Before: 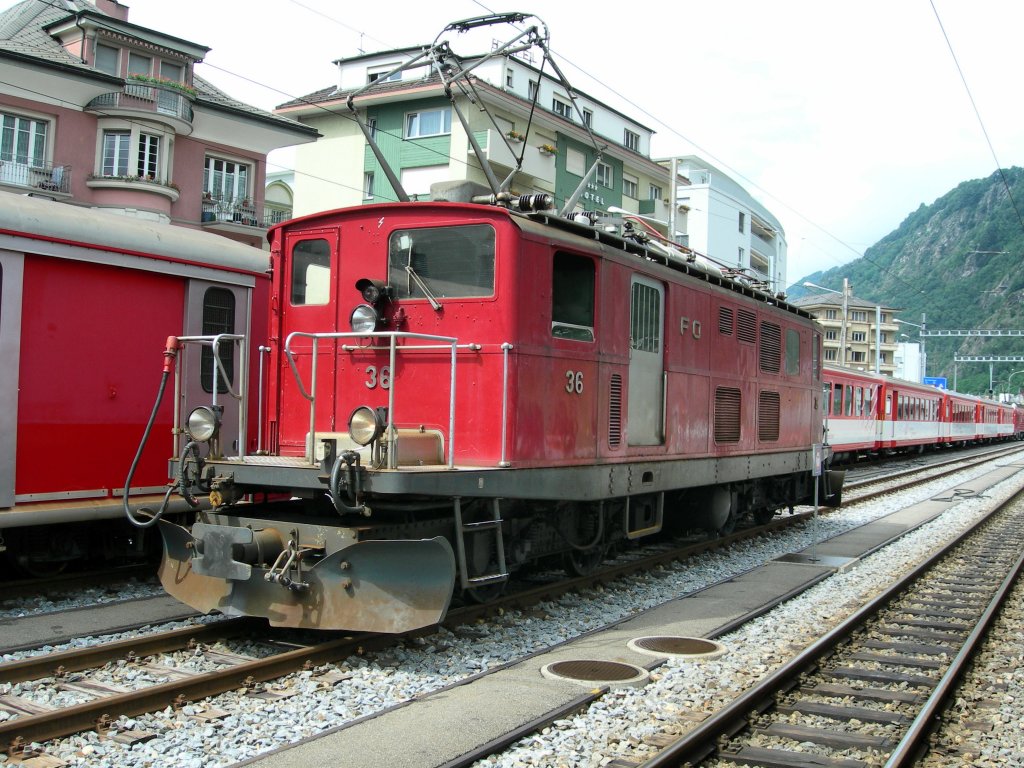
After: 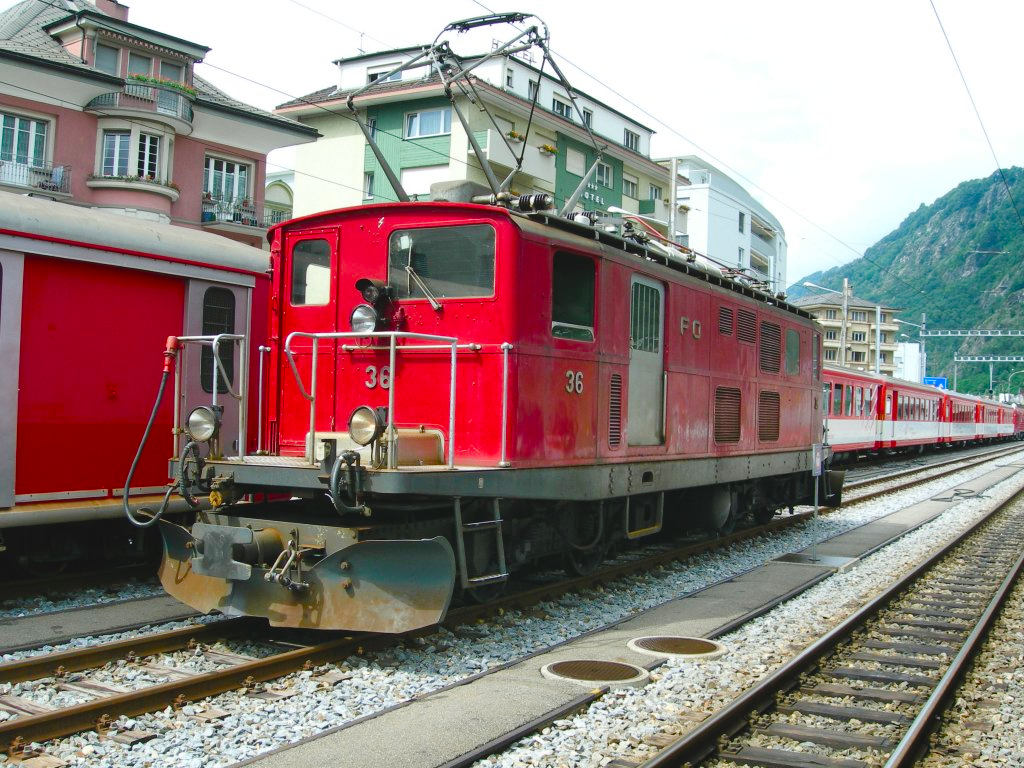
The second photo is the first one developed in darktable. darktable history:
color balance rgb: global offset › luminance 0.742%, linear chroma grading › global chroma 14.756%, perceptual saturation grading › global saturation 0.487%, perceptual saturation grading › highlights -29.638%, perceptual saturation grading › mid-tones 28.878%, perceptual saturation grading › shadows 59.281%, global vibrance 14.387%
